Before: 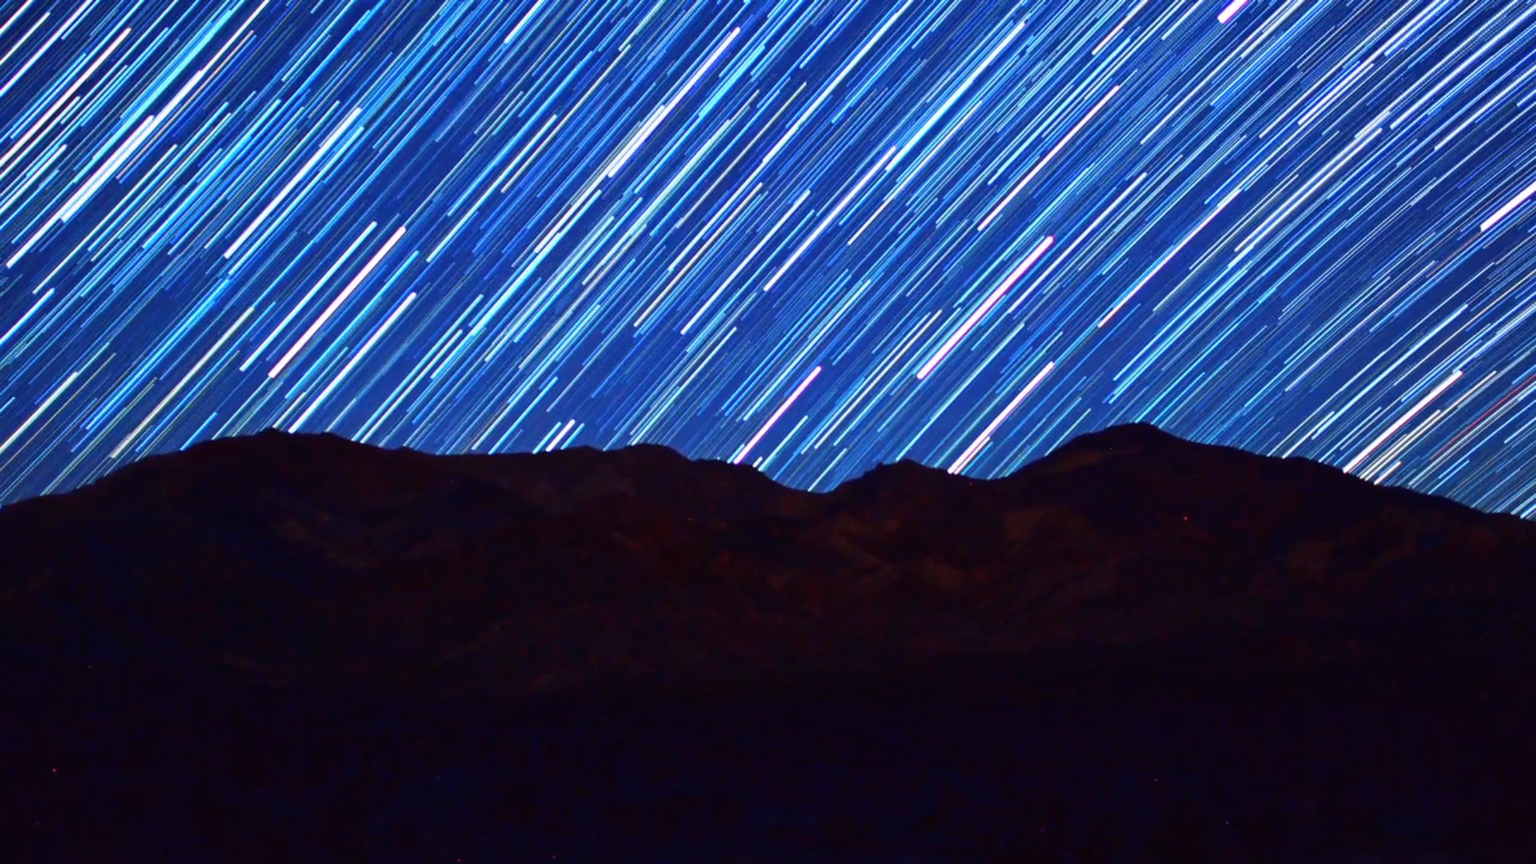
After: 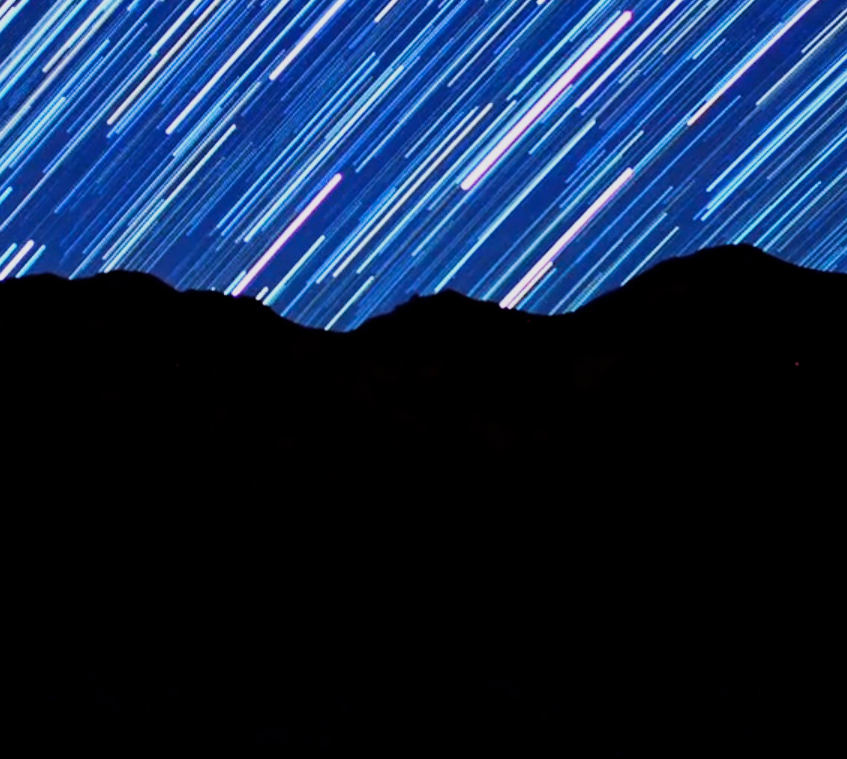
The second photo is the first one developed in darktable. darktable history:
filmic rgb: black relative exposure -5.08 EV, white relative exposure 3.97 EV, threshold 2.99 EV, hardness 2.89, contrast 1.398, highlights saturation mix -29.08%, enable highlight reconstruction true
crop: left 35.682%, top 26.298%, right 20.158%, bottom 3.405%
